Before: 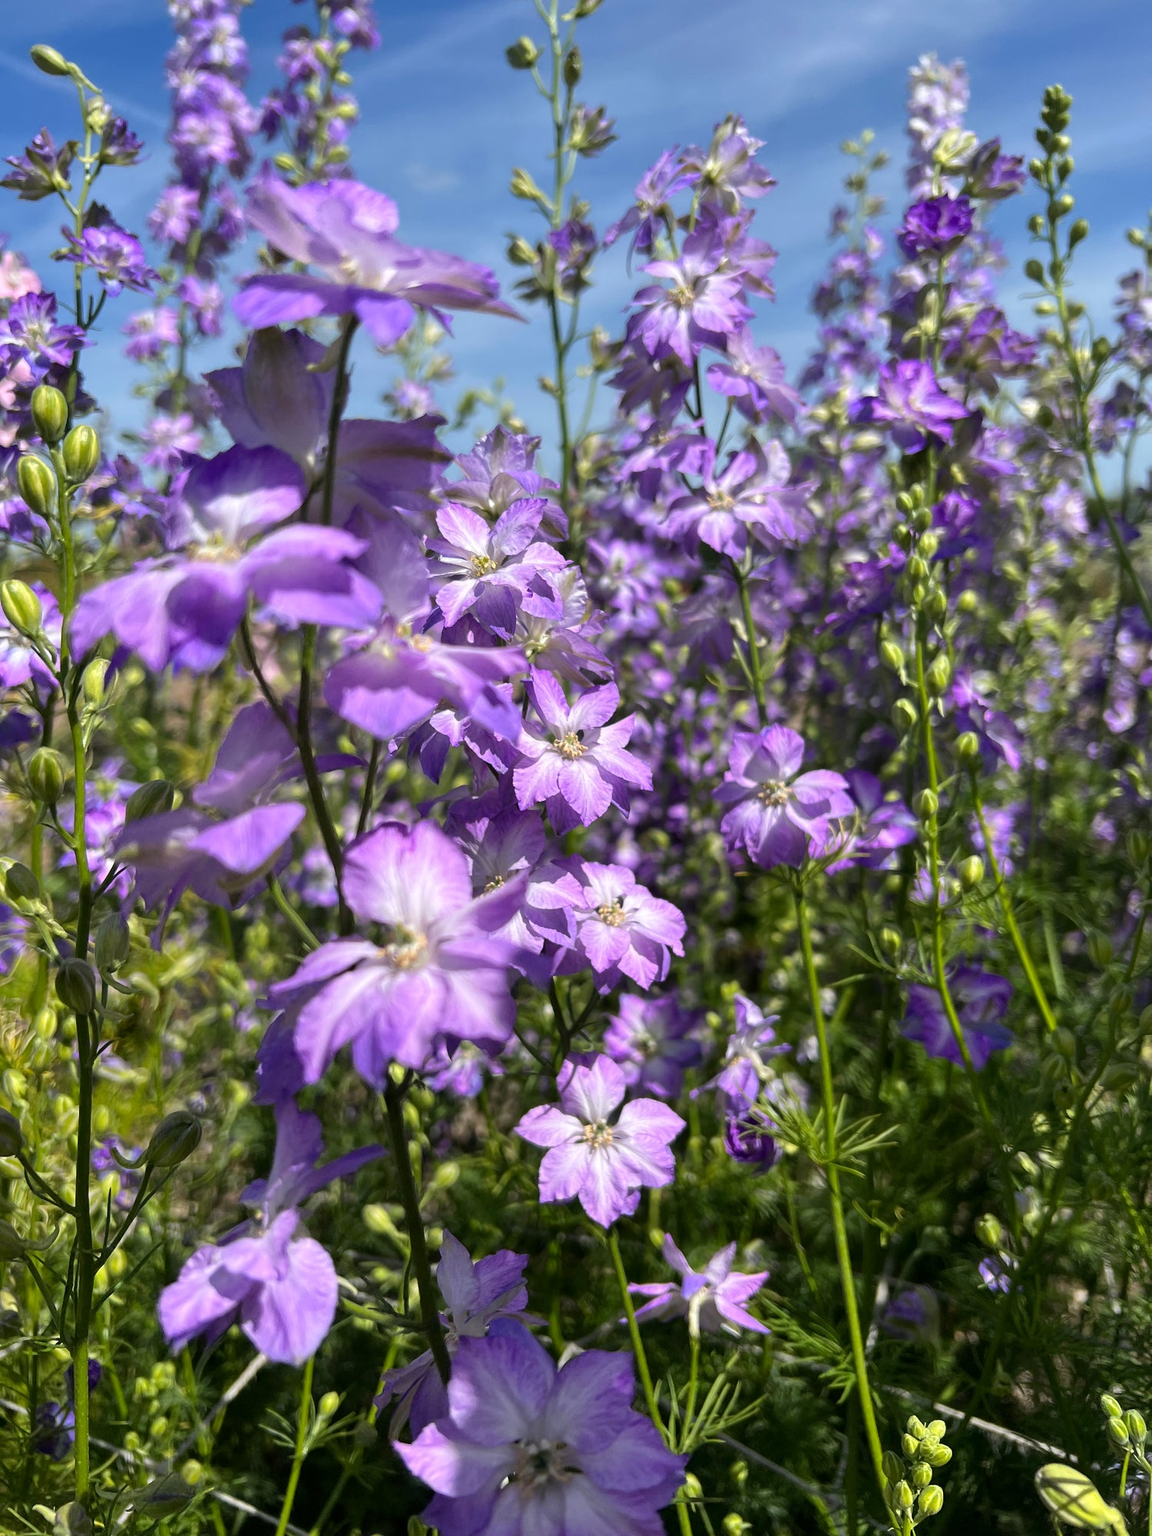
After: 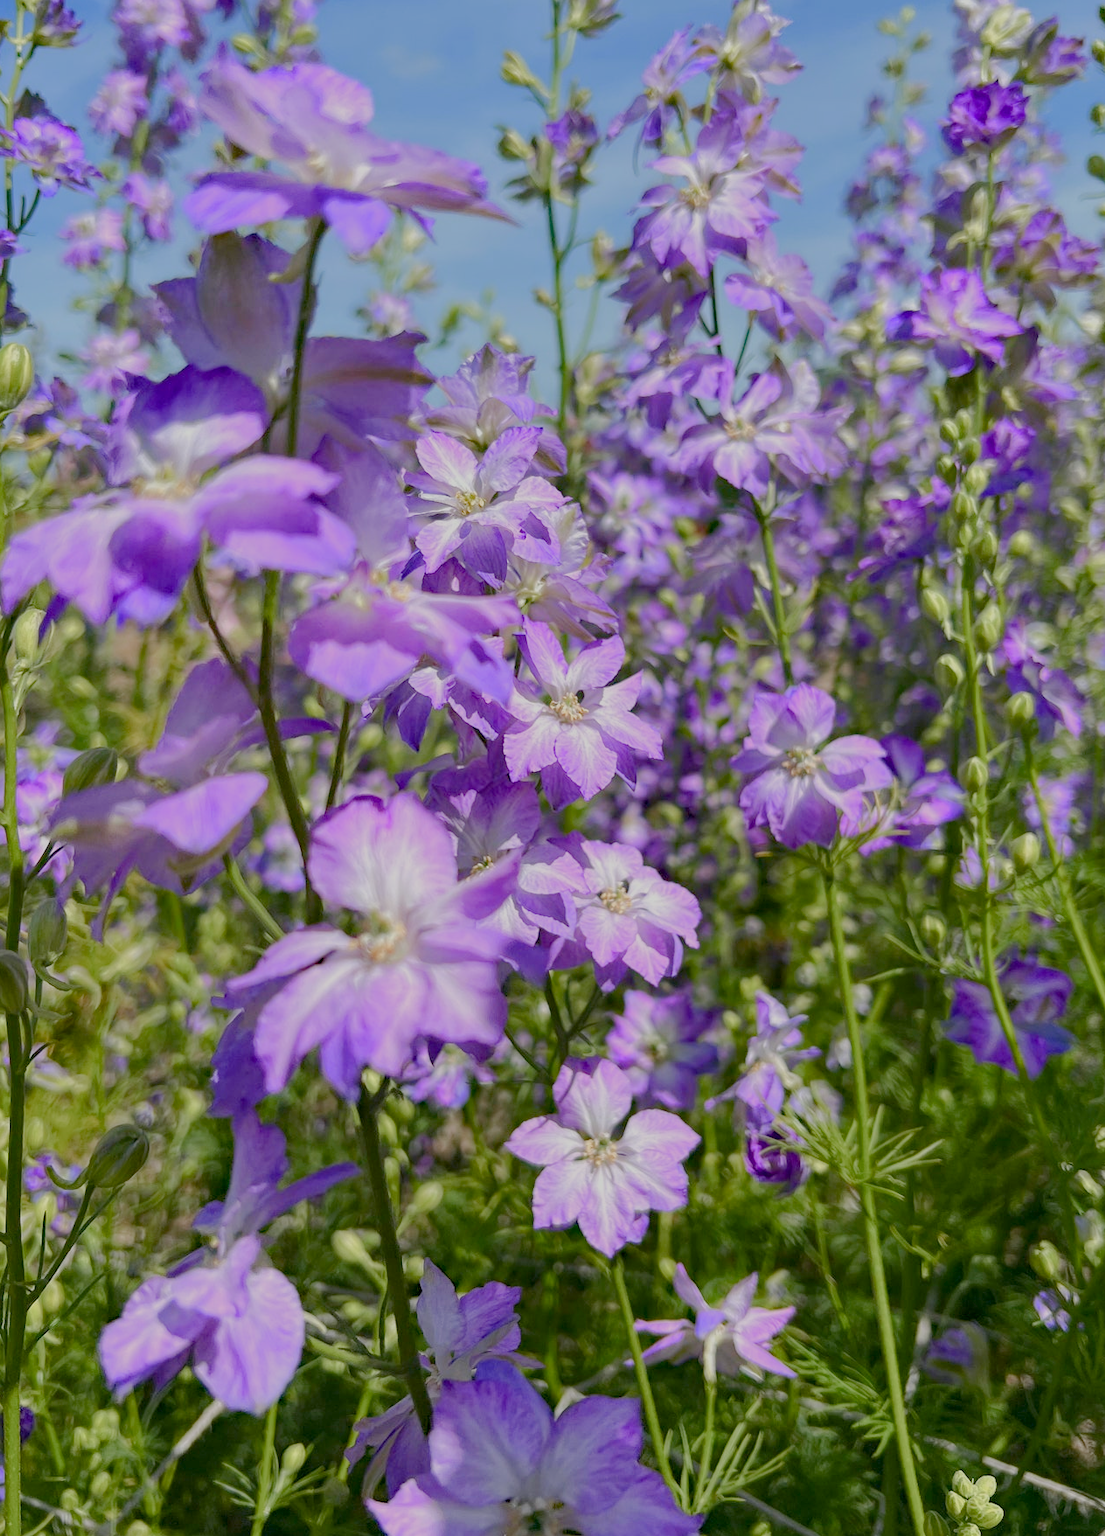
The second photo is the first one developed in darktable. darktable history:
haze removal: compatibility mode true, adaptive false
crop: left 6.187%, top 8.082%, right 9.535%, bottom 4.027%
color balance rgb: linear chroma grading › shadows -7.156%, linear chroma grading › highlights -6.274%, linear chroma grading › global chroma -10.294%, linear chroma grading › mid-tones -7.618%, perceptual saturation grading › global saturation 20%, perceptual saturation grading › highlights -50.211%, perceptual saturation grading › shadows 30.434%, perceptual brilliance grading › mid-tones 9.882%, perceptual brilliance grading › shadows 15.456%, contrast -29.959%
